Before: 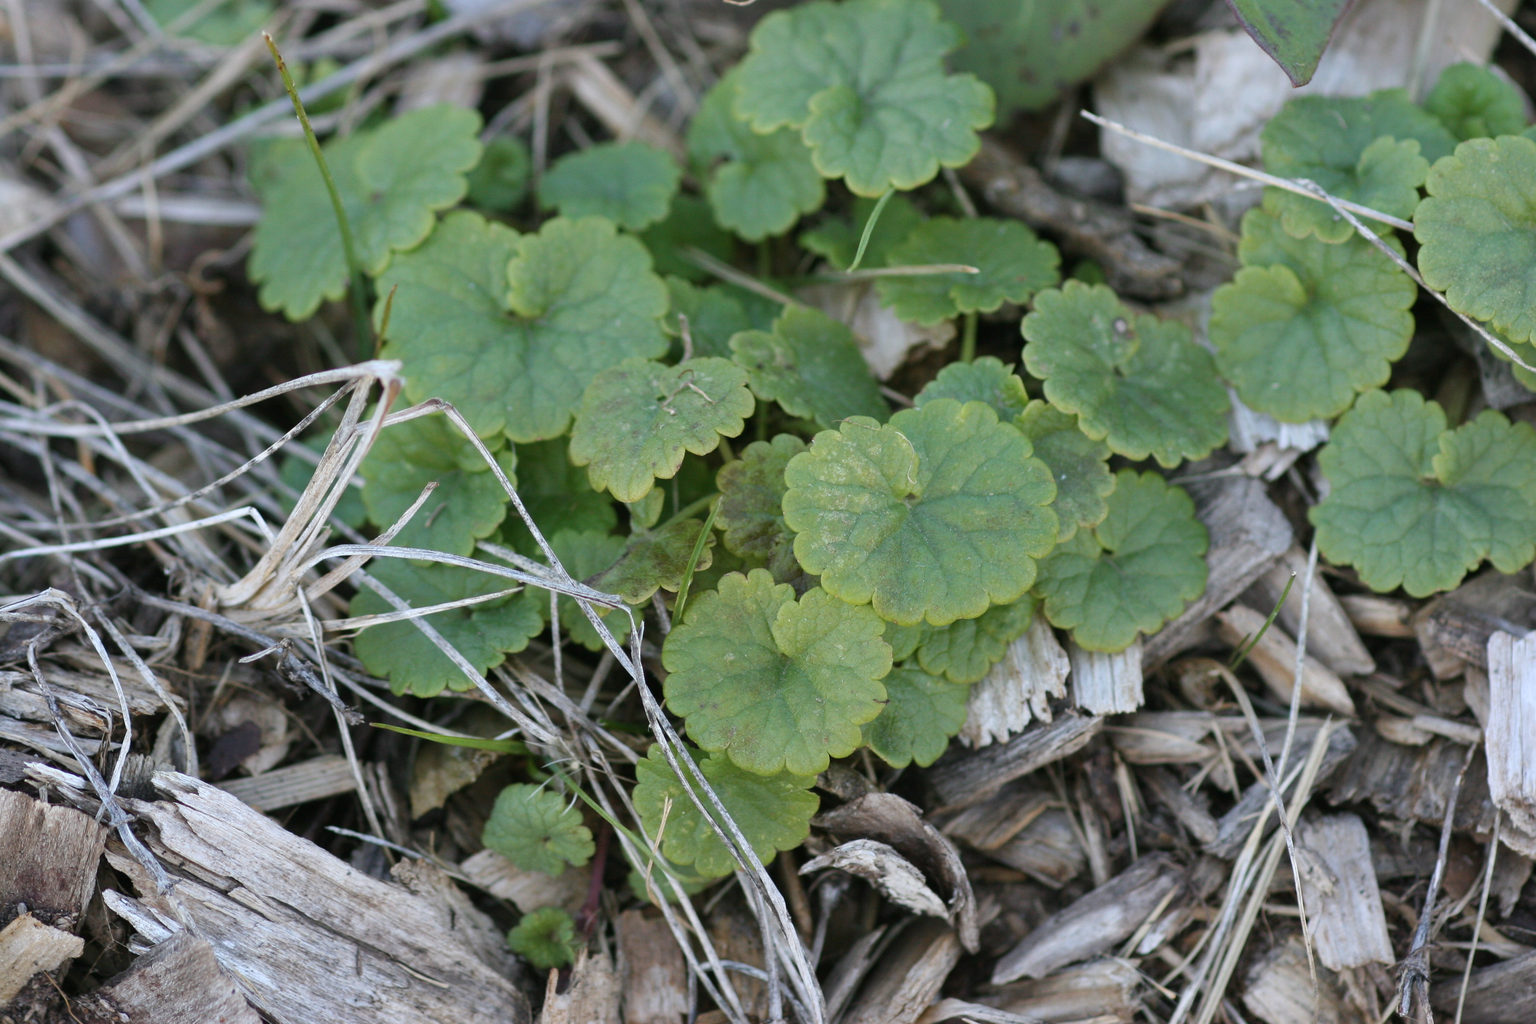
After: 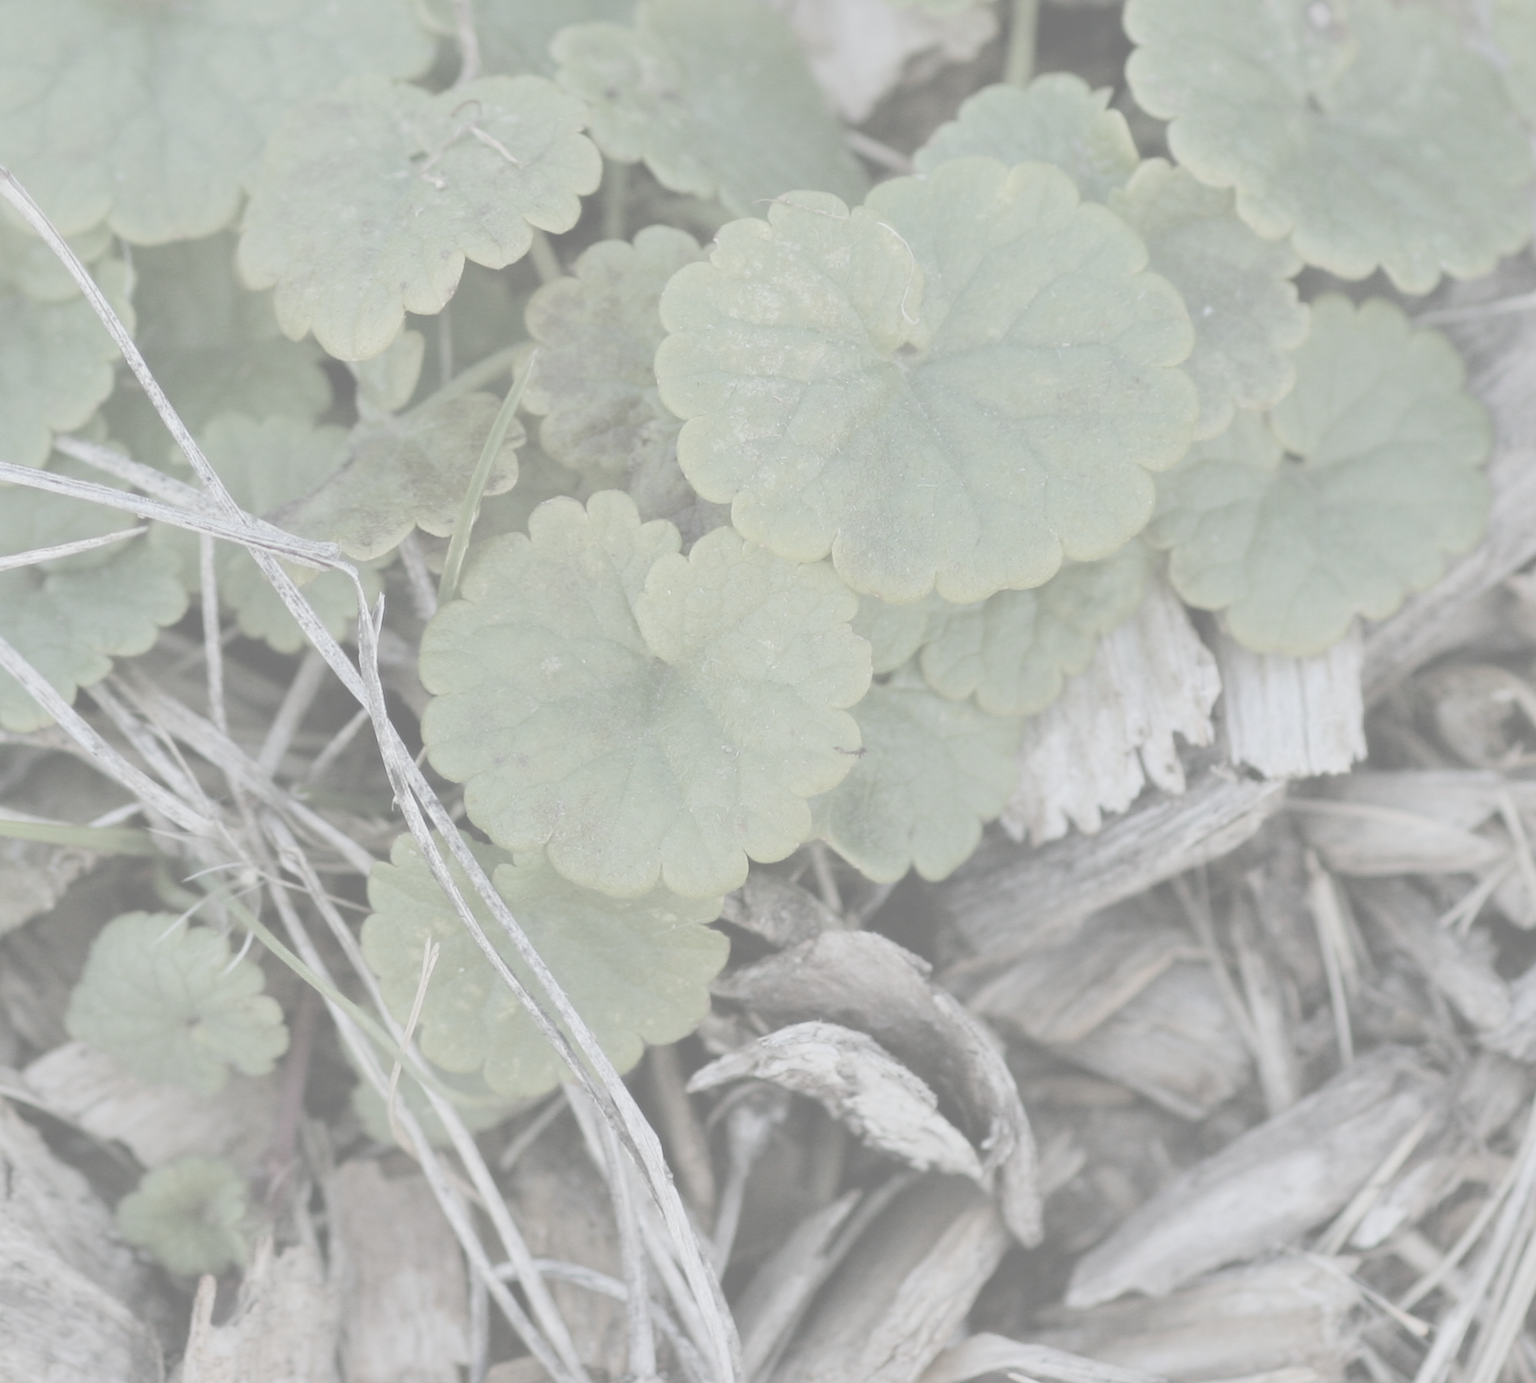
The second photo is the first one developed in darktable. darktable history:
crop and rotate: left 29.237%, top 31.152%, right 19.807%
tone equalizer: on, module defaults
contrast brightness saturation: contrast -0.32, brightness 0.75, saturation -0.78
